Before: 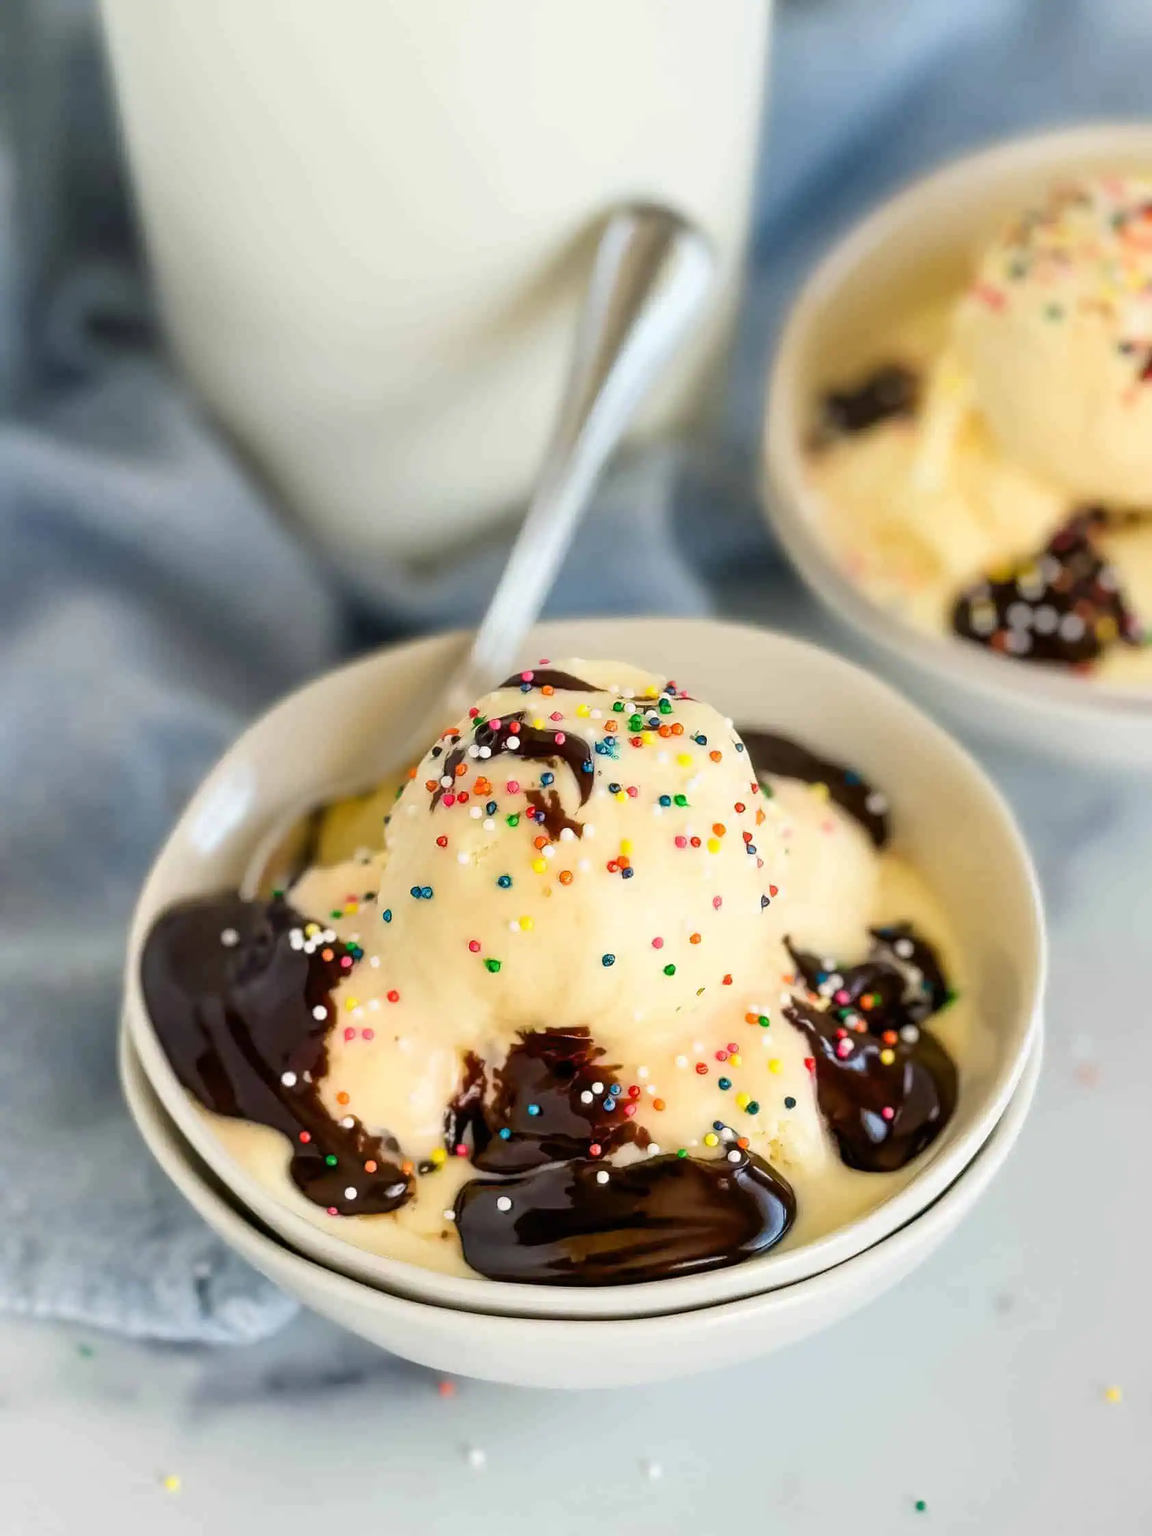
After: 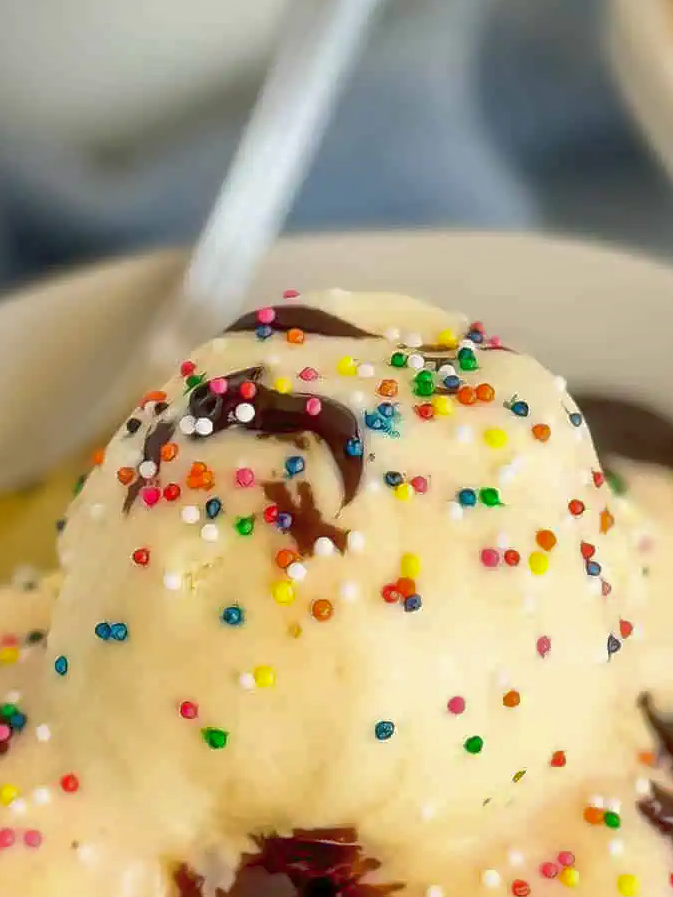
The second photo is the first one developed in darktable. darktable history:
crop: left 30%, top 30%, right 30%, bottom 30%
shadows and highlights: on, module defaults
